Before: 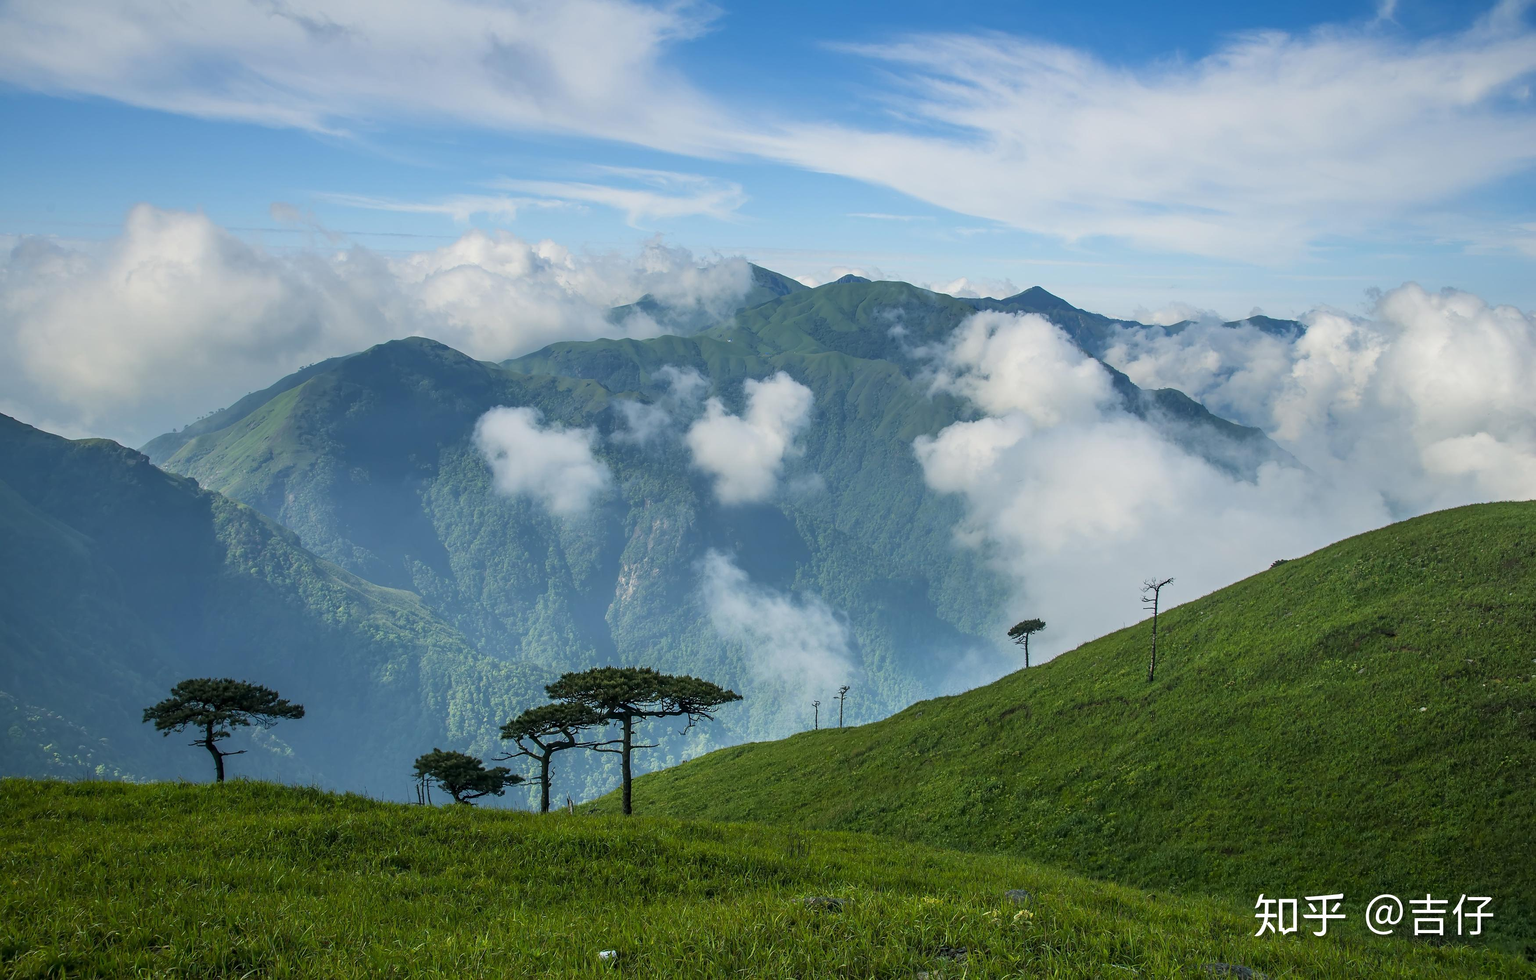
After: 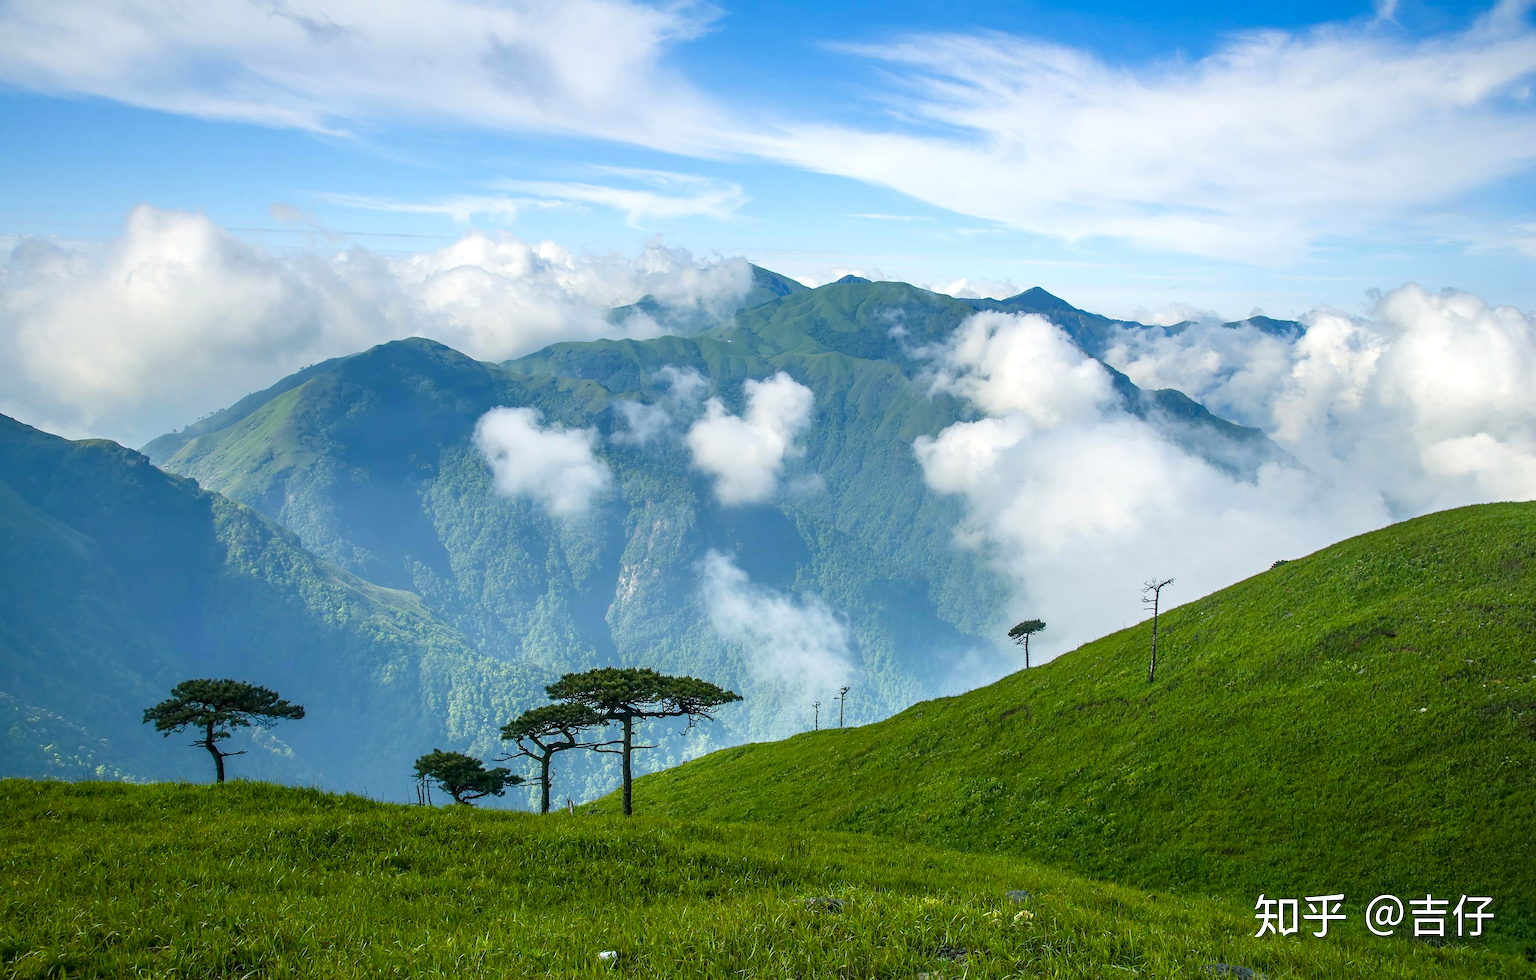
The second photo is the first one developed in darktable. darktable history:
color balance rgb: perceptual saturation grading › global saturation 20%, perceptual saturation grading › highlights -25%, perceptual saturation grading › shadows 50%
exposure: black level correction 0, exposure 0.5 EV, compensate exposure bias true, compensate highlight preservation false
